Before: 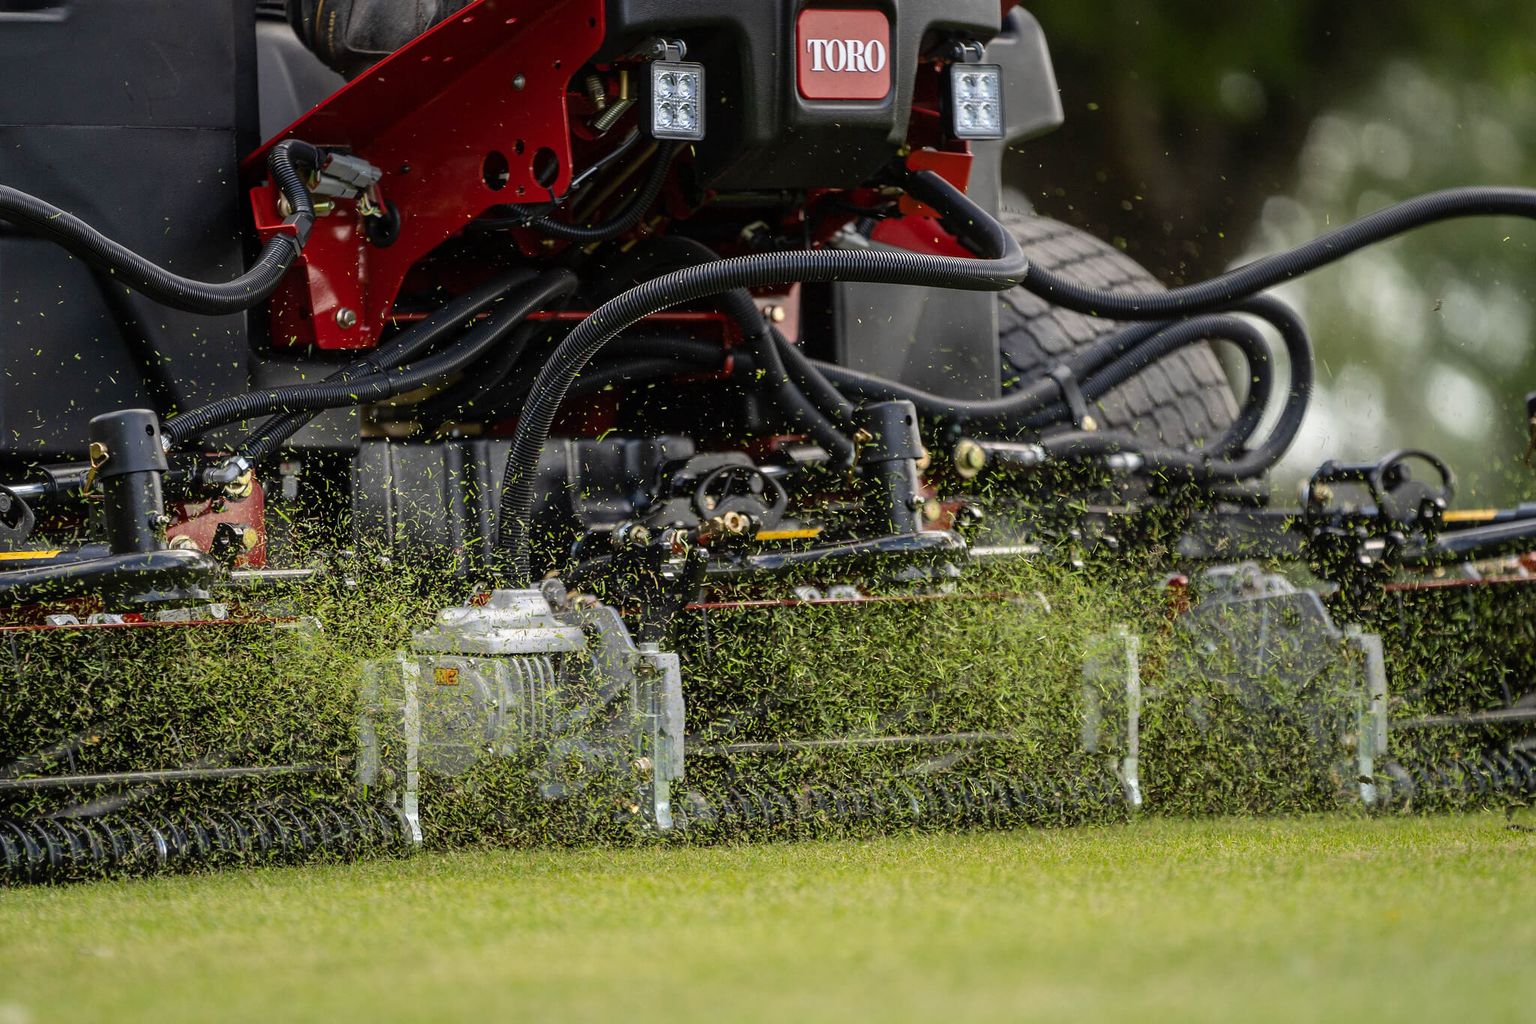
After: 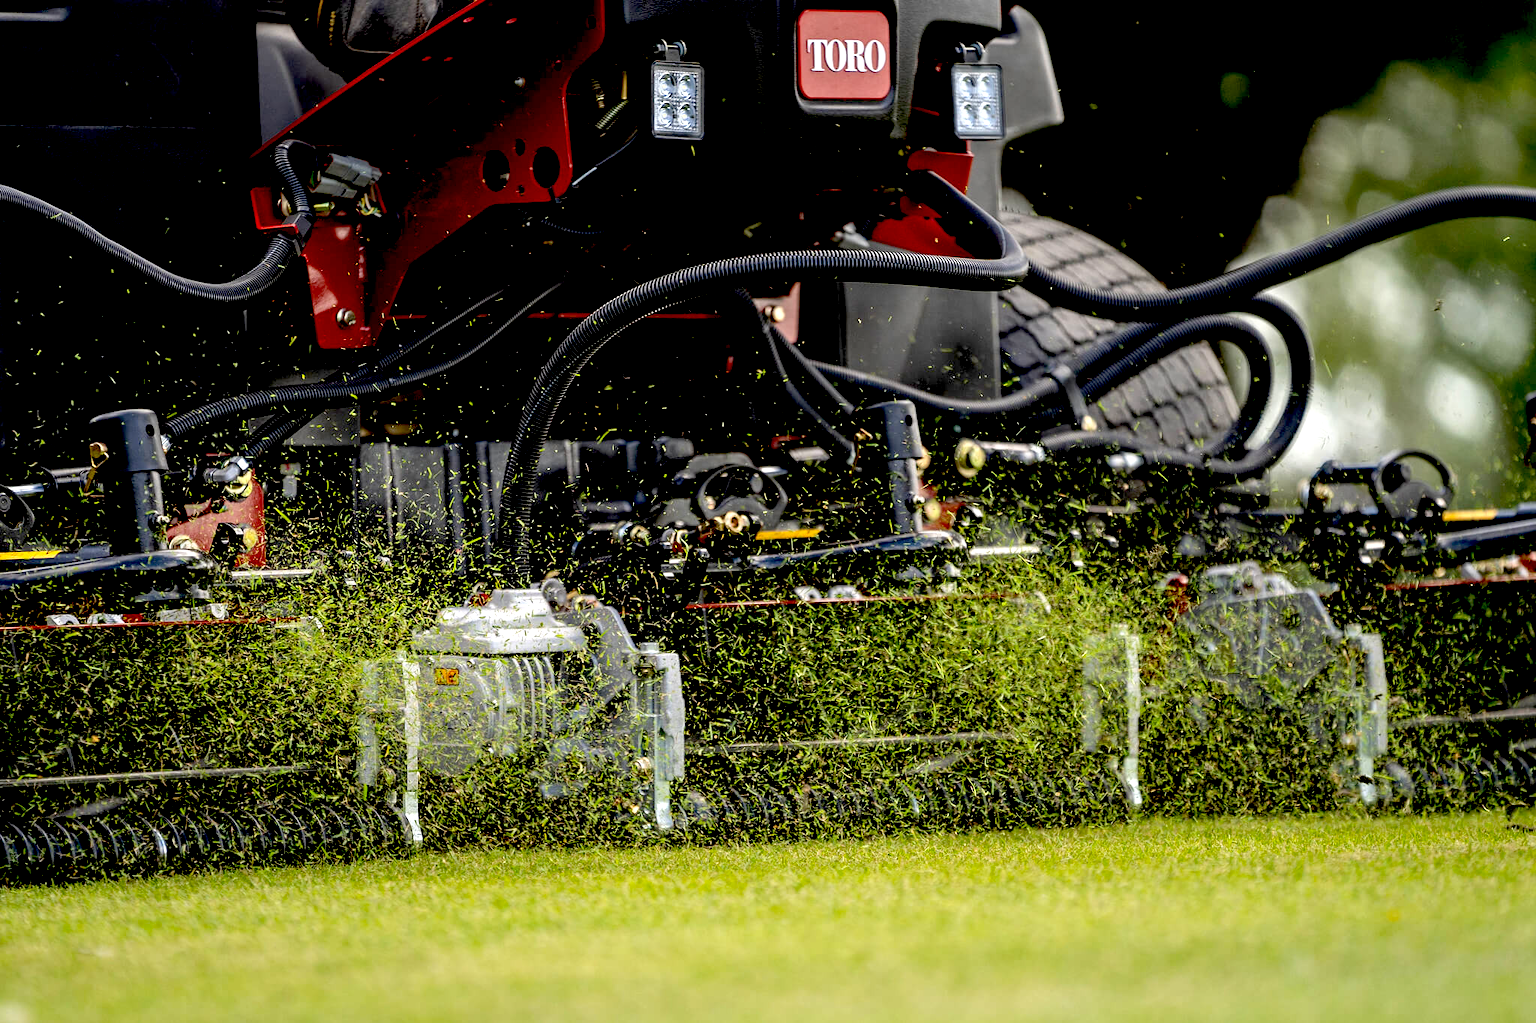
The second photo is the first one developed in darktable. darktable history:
exposure: black level correction 0.041, exposure 0.5 EV, compensate exposure bias true, compensate highlight preservation false
